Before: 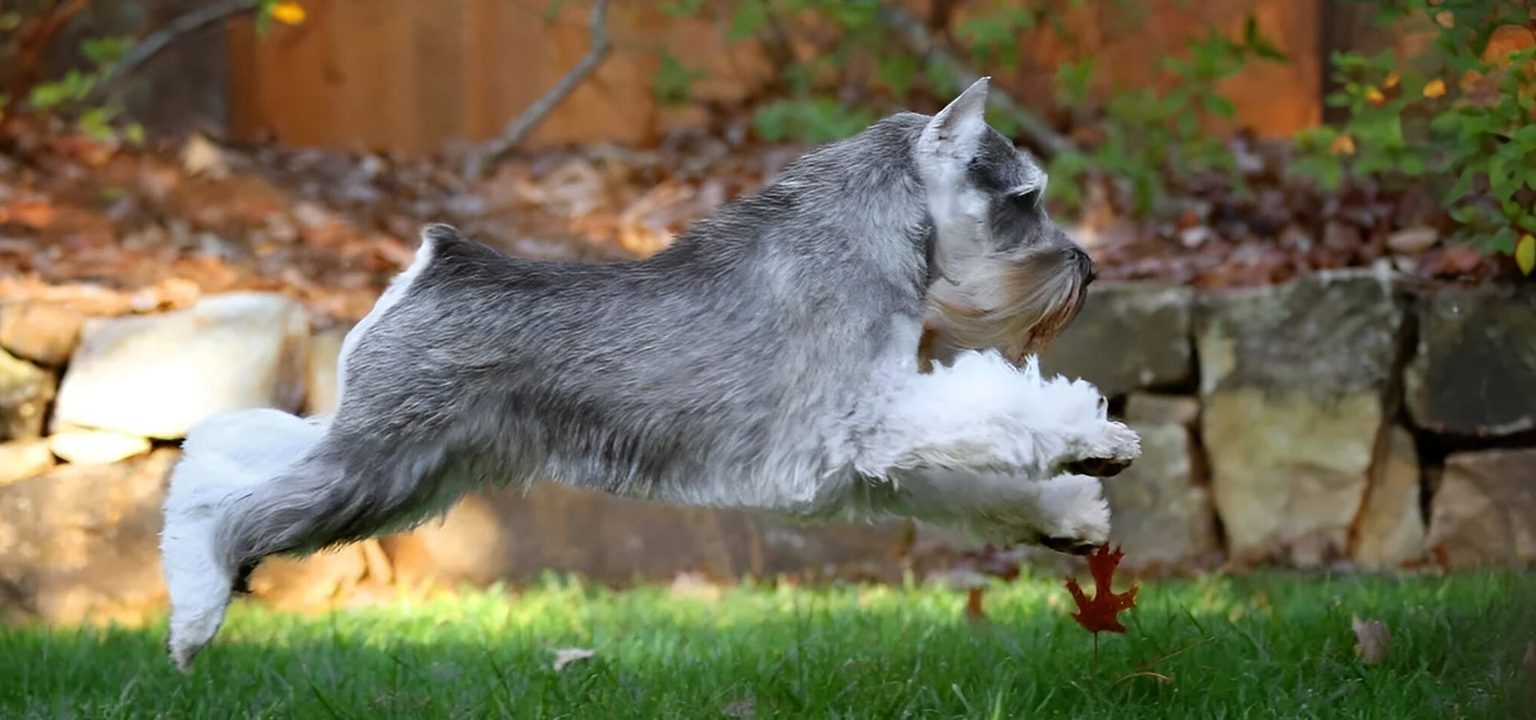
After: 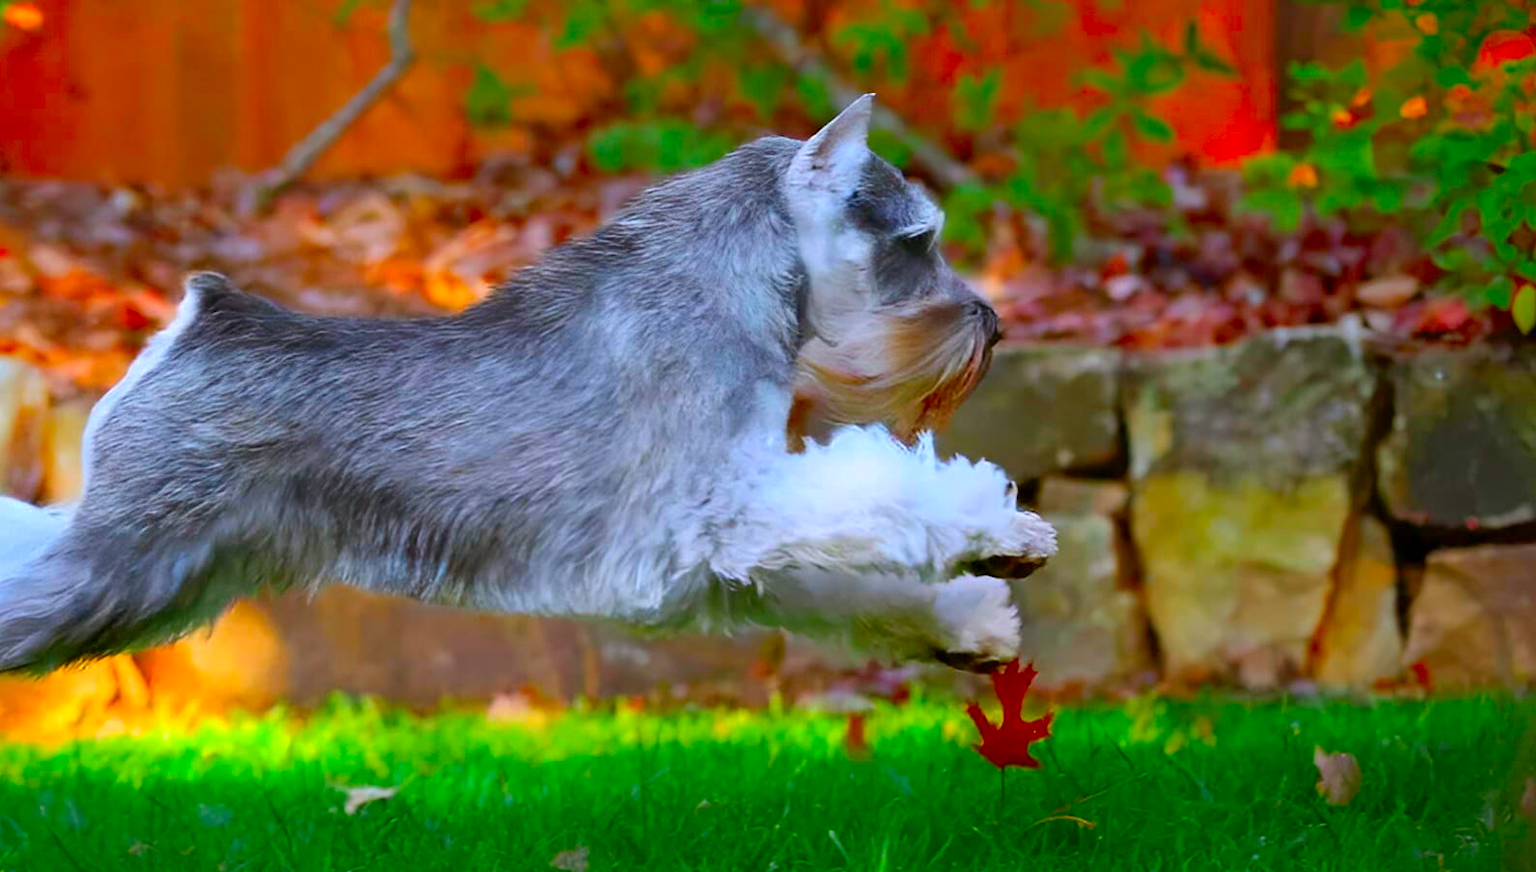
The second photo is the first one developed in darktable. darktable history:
crop: left 17.582%, bottom 0.031%
color correction: highlights a* 1.59, highlights b* -1.7, saturation 2.48
shadows and highlights: on, module defaults
